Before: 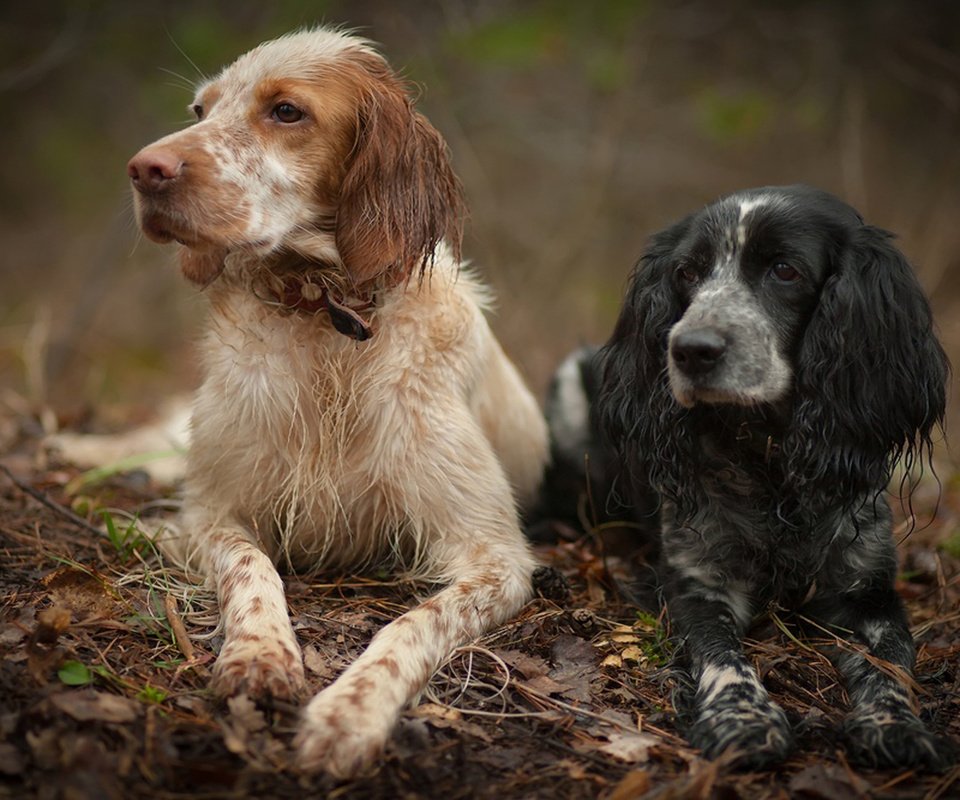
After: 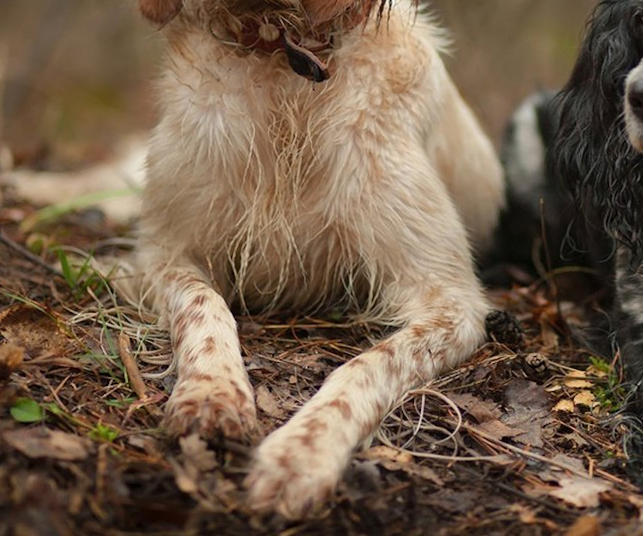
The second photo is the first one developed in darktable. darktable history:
shadows and highlights: soften with gaussian
crop and rotate: angle -0.82°, left 3.85%, top 31.828%, right 27.992%
